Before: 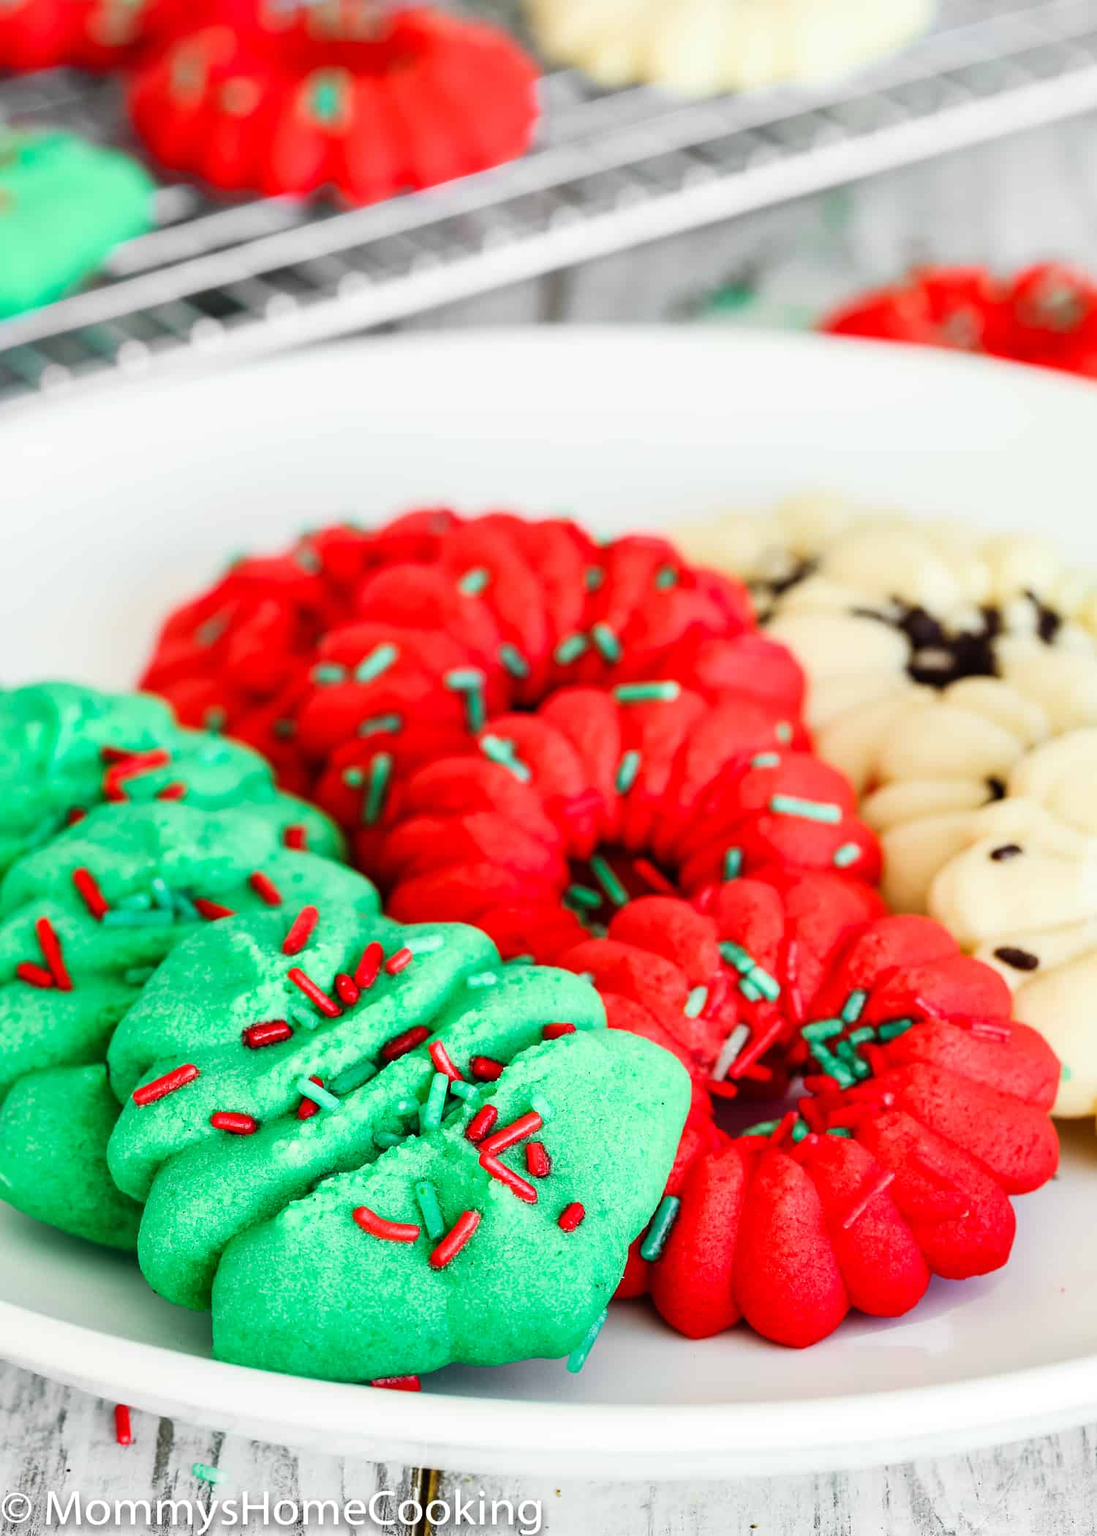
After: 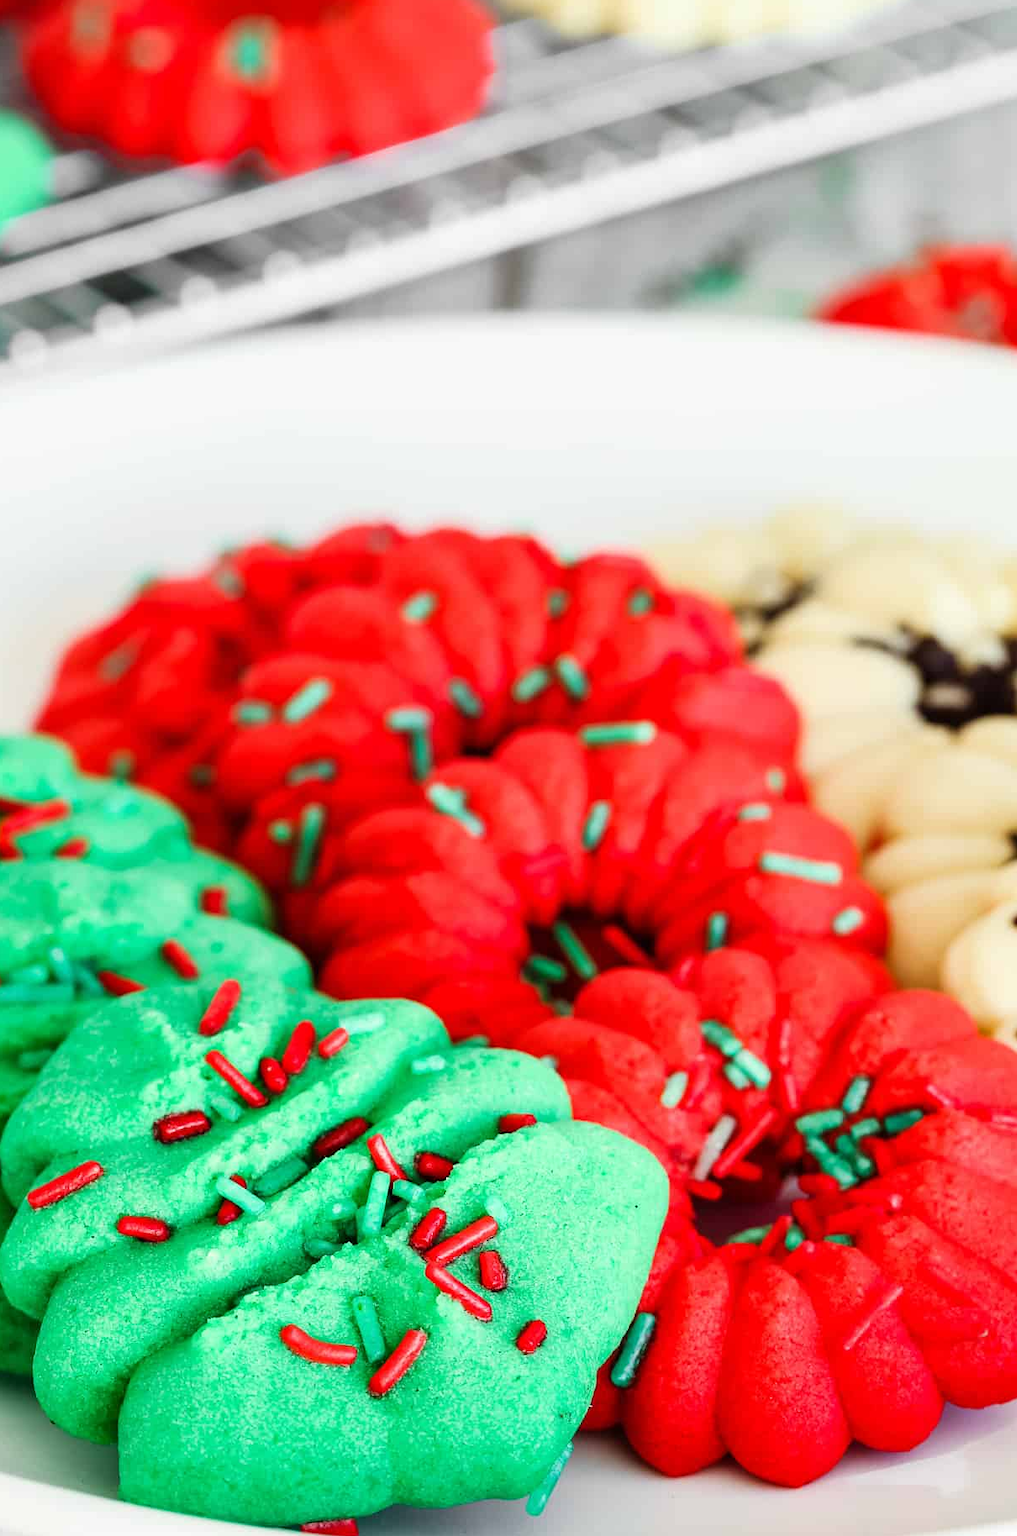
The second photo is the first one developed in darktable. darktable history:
crop: left 9.965%, top 3.488%, right 9.297%, bottom 9.435%
